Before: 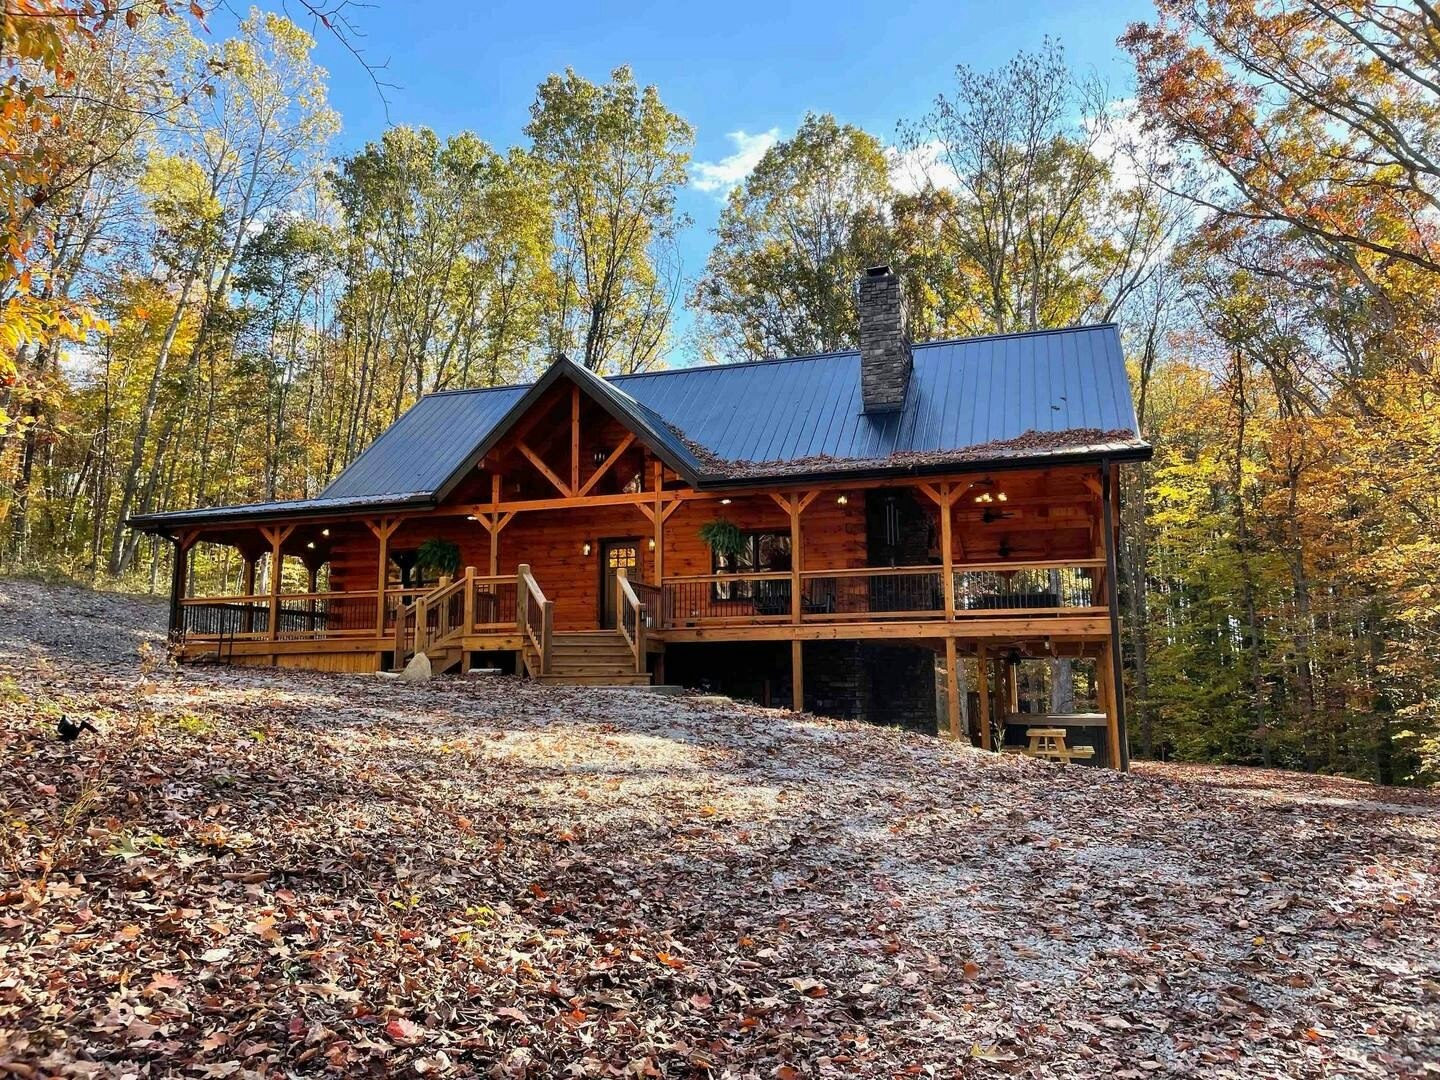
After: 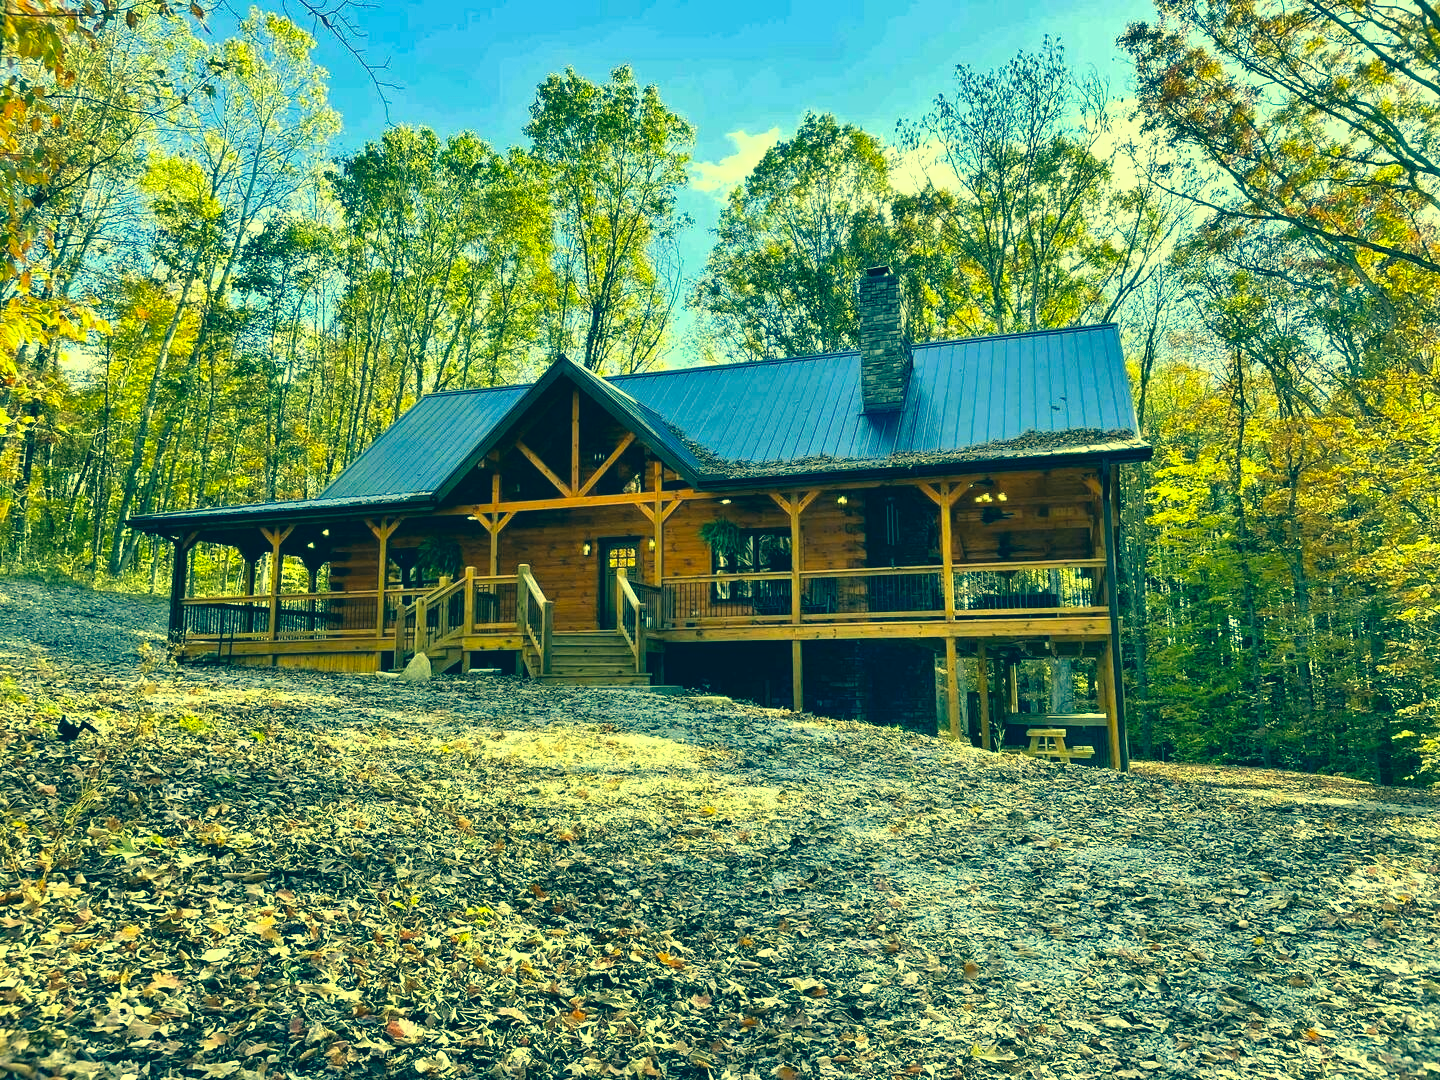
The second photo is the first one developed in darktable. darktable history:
exposure: black level correction 0, exposure 0.5 EV, compensate highlight preservation false
shadows and highlights: low approximation 0.01, soften with gaussian
color correction: highlights a* -15.58, highlights b* 40, shadows a* -40, shadows b* -26.18
